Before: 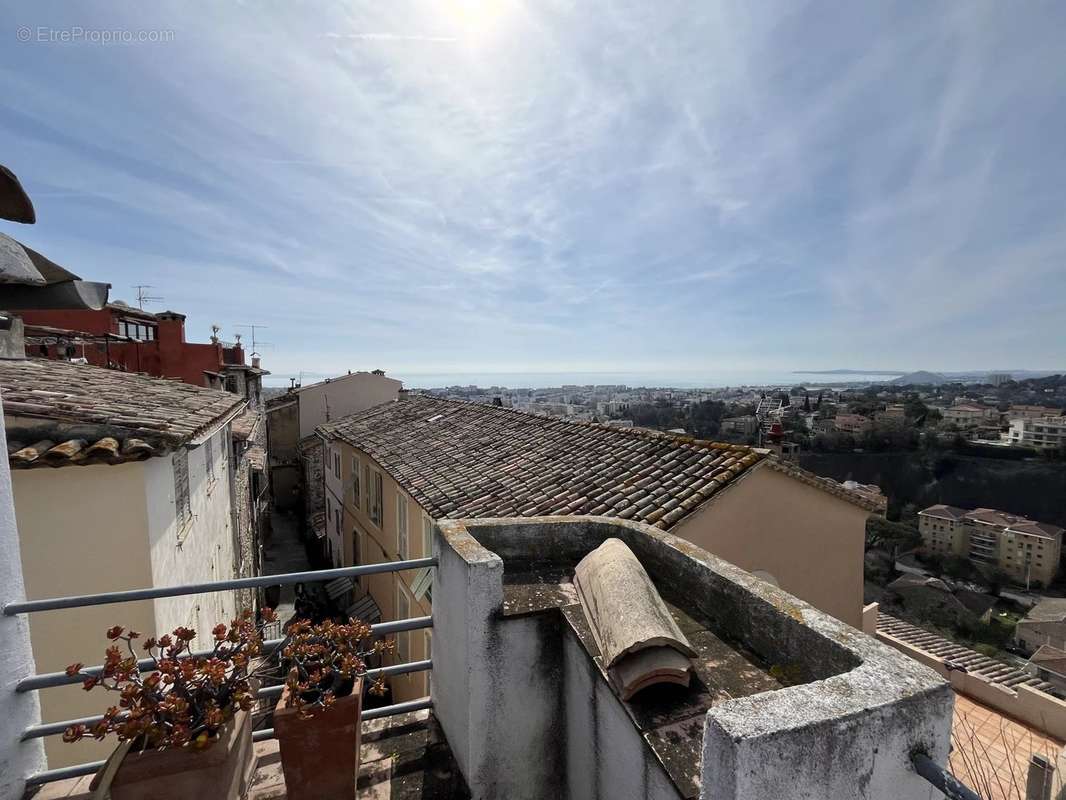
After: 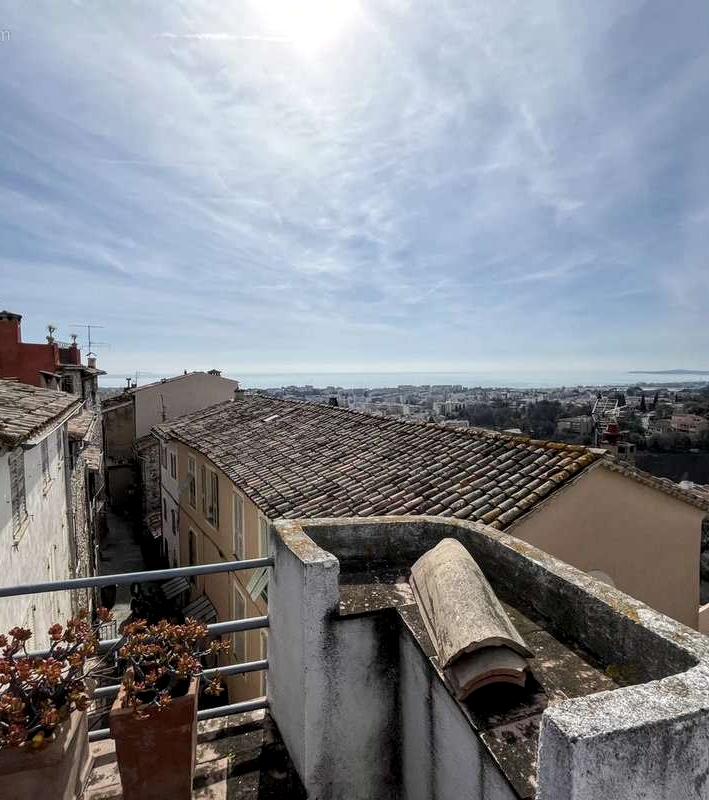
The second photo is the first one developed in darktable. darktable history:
local contrast: detail 130%
crop and rotate: left 15.455%, right 17.963%
